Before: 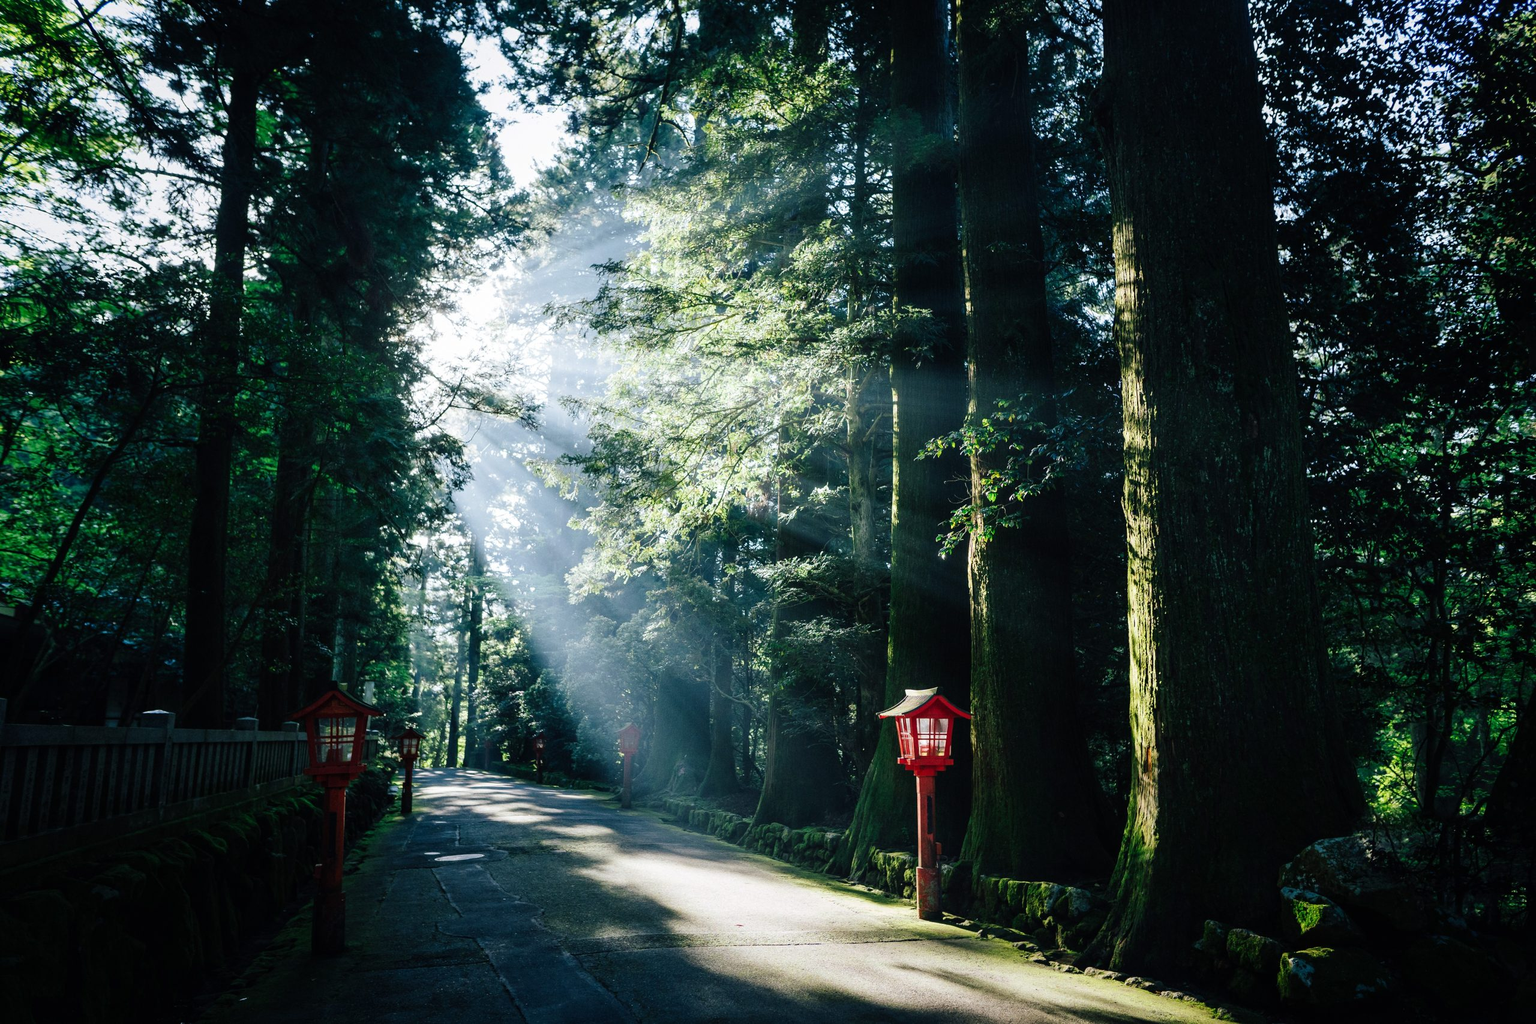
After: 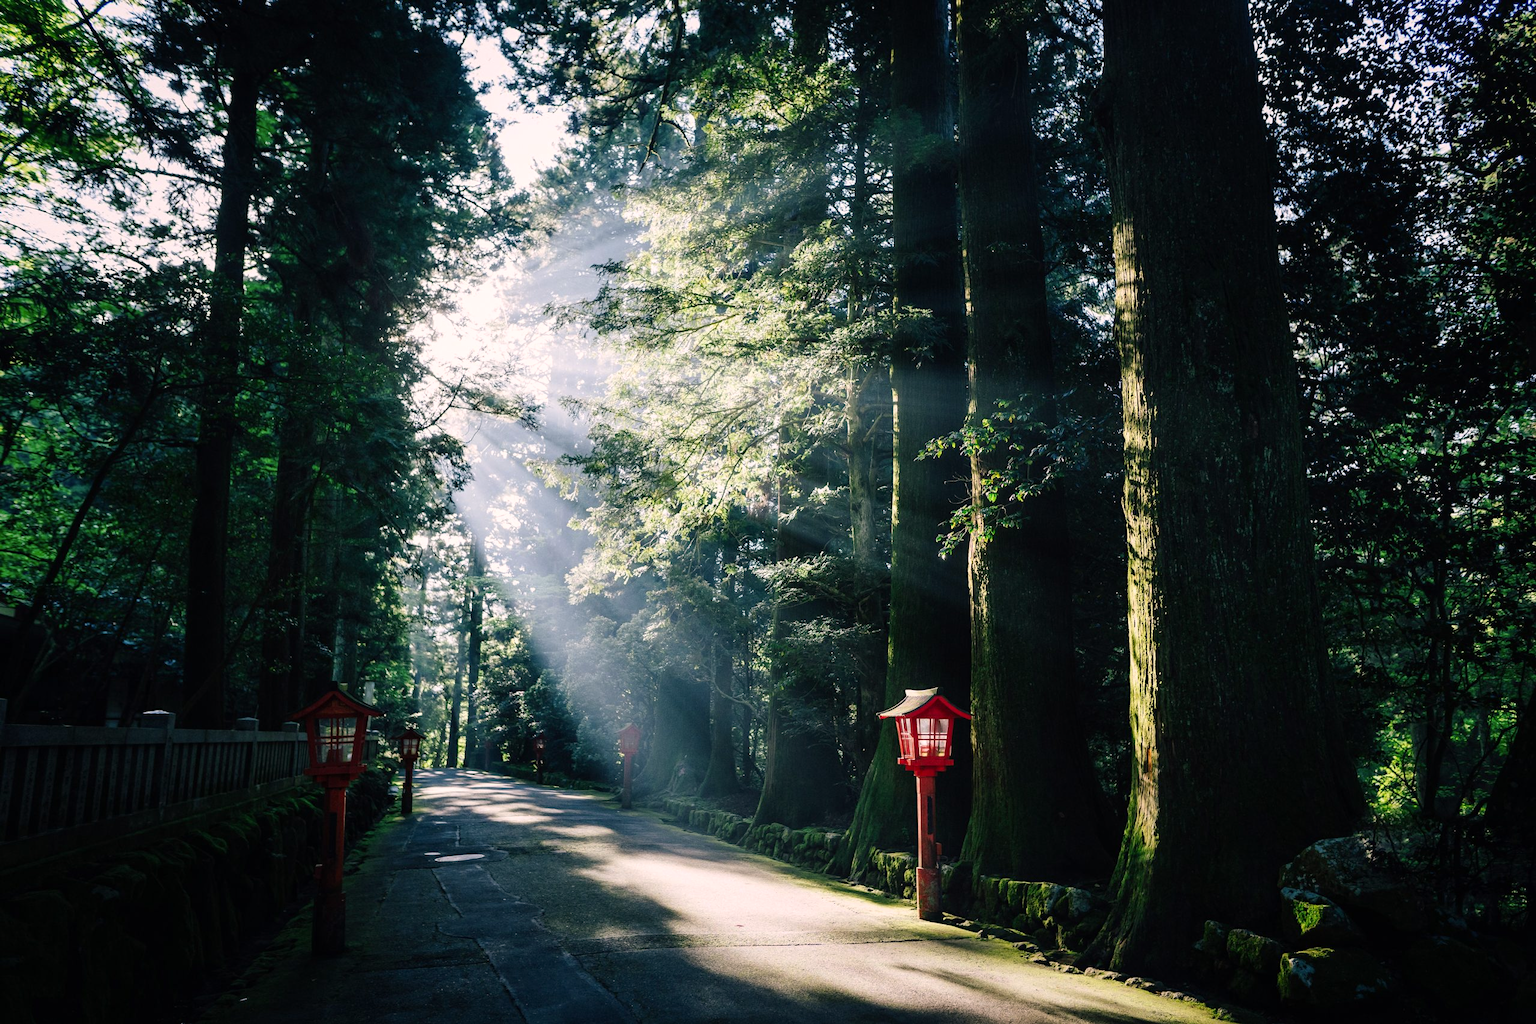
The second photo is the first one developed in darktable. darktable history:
exposure: compensate highlight preservation false
color correction: highlights a* 7.34, highlights b* 4.37
